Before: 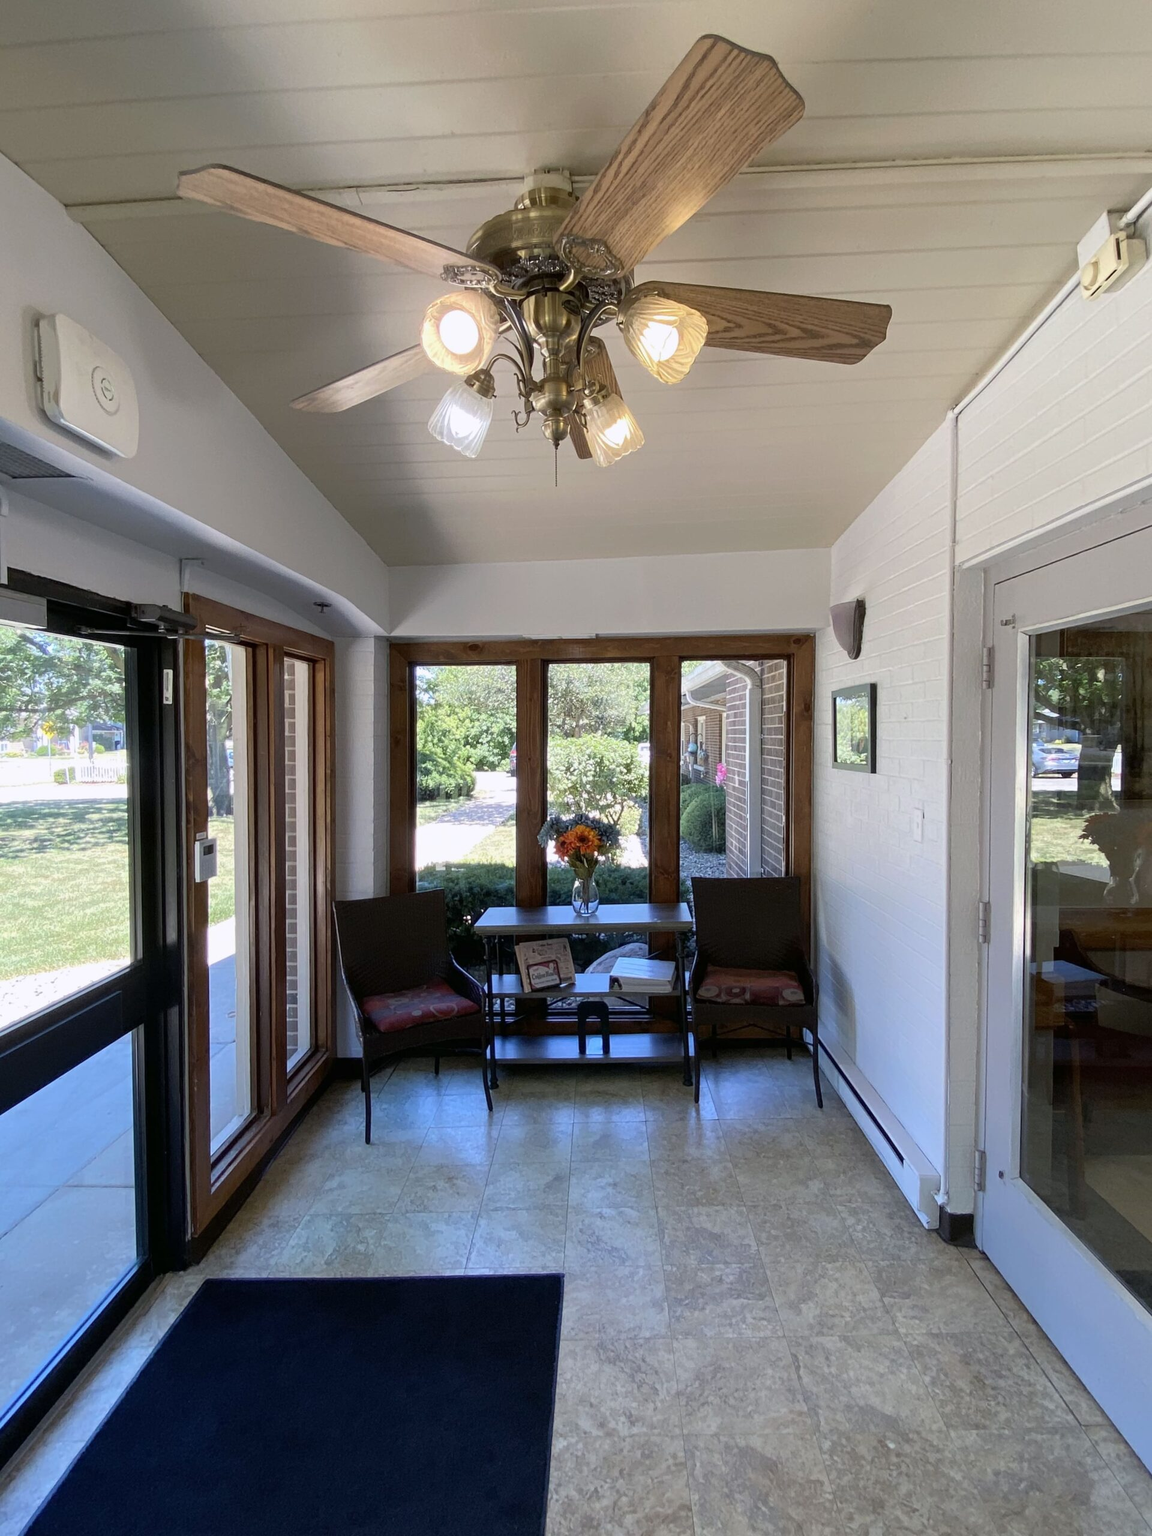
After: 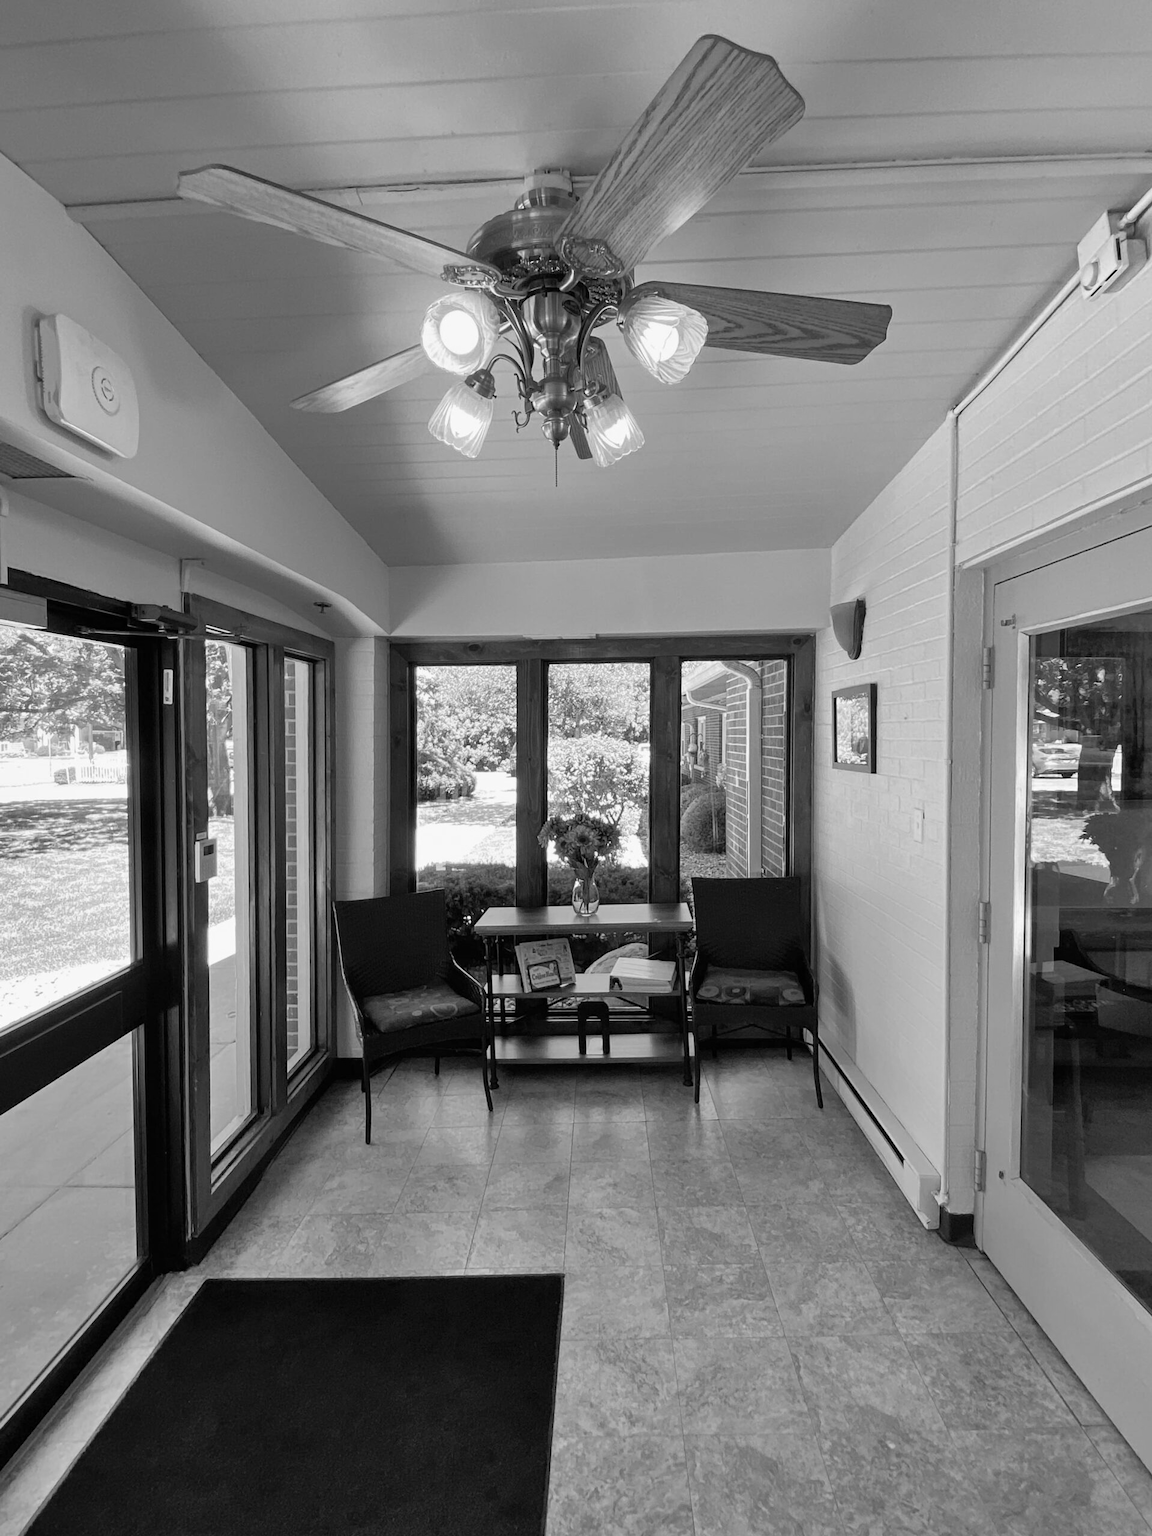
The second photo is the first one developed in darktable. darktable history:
monochrome: on, module defaults
shadows and highlights: soften with gaussian
